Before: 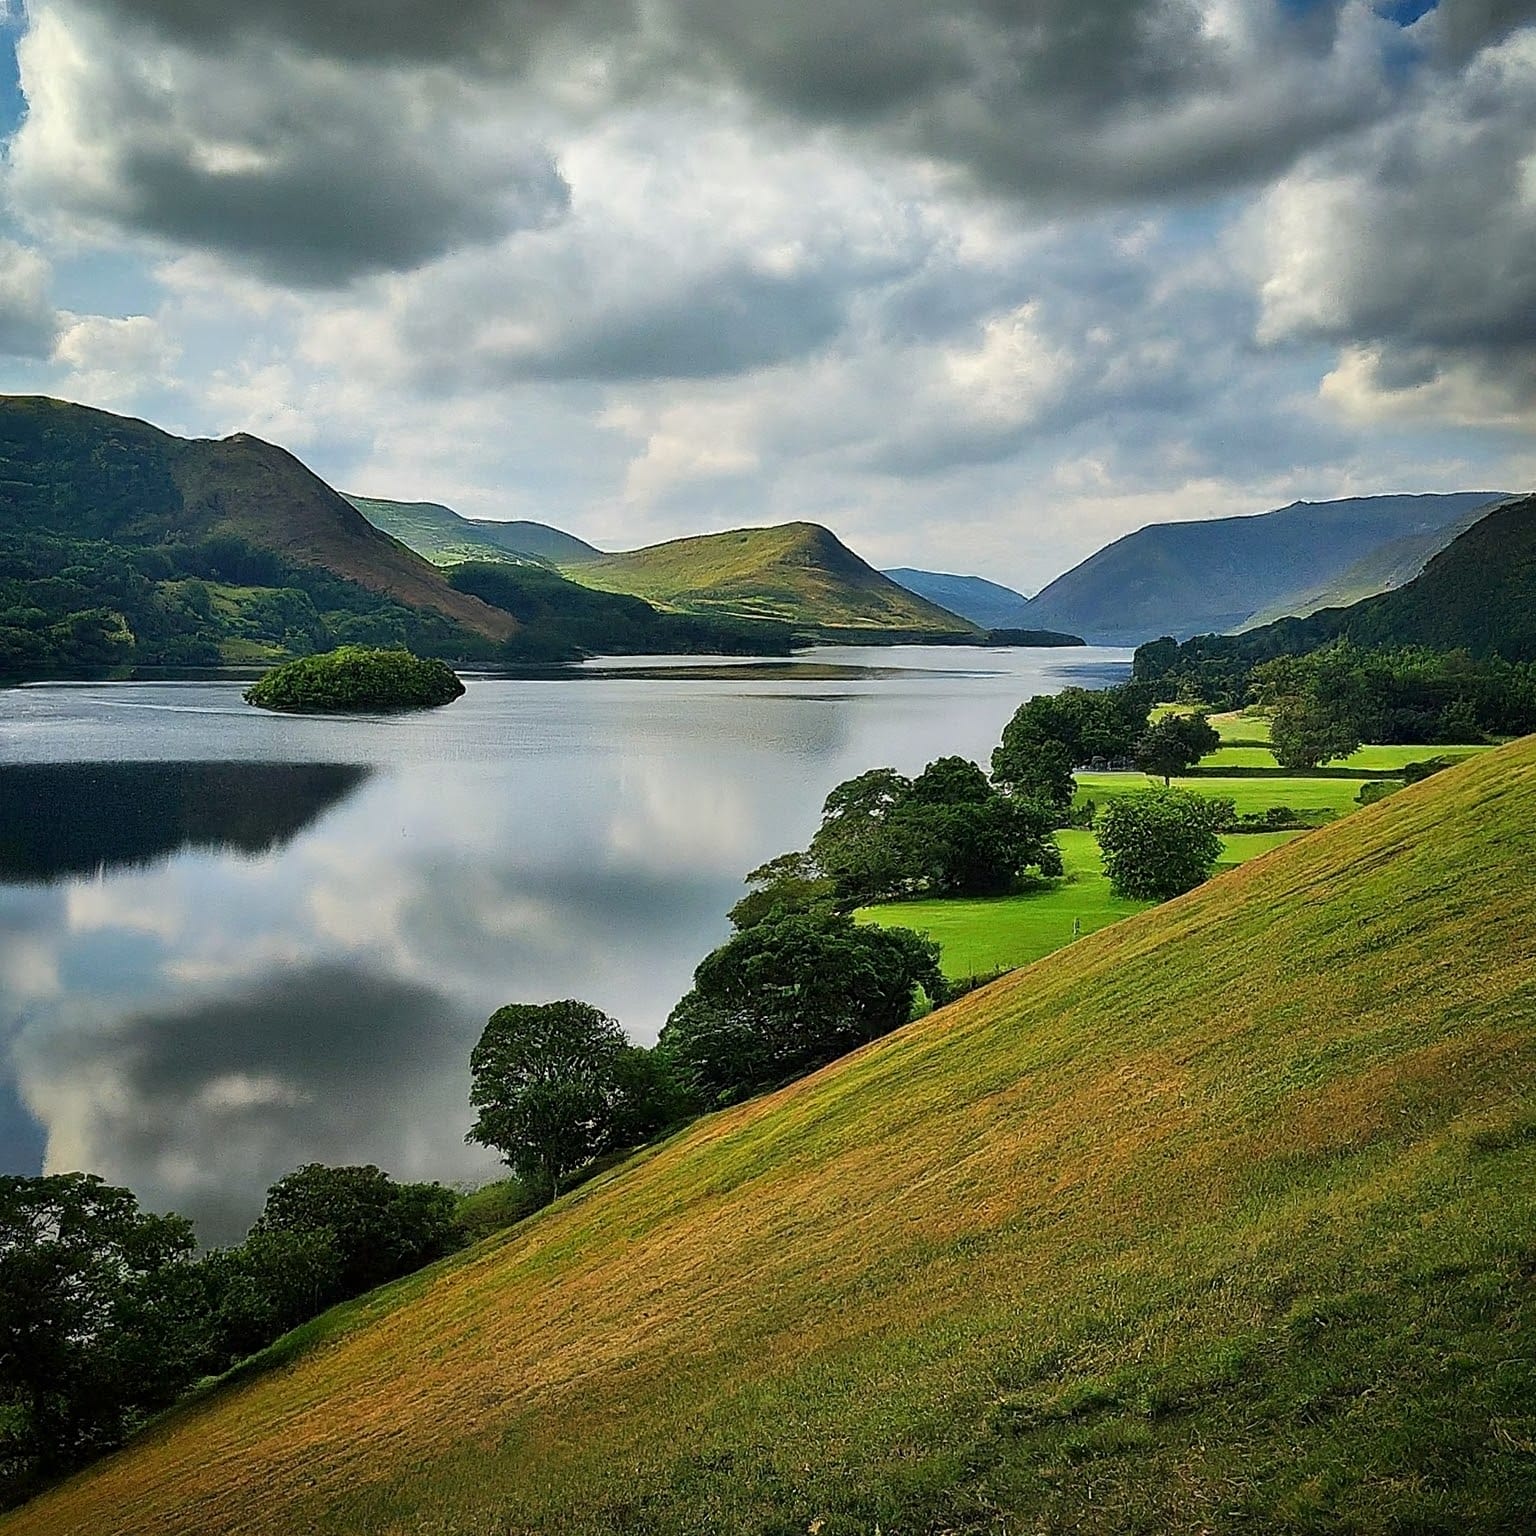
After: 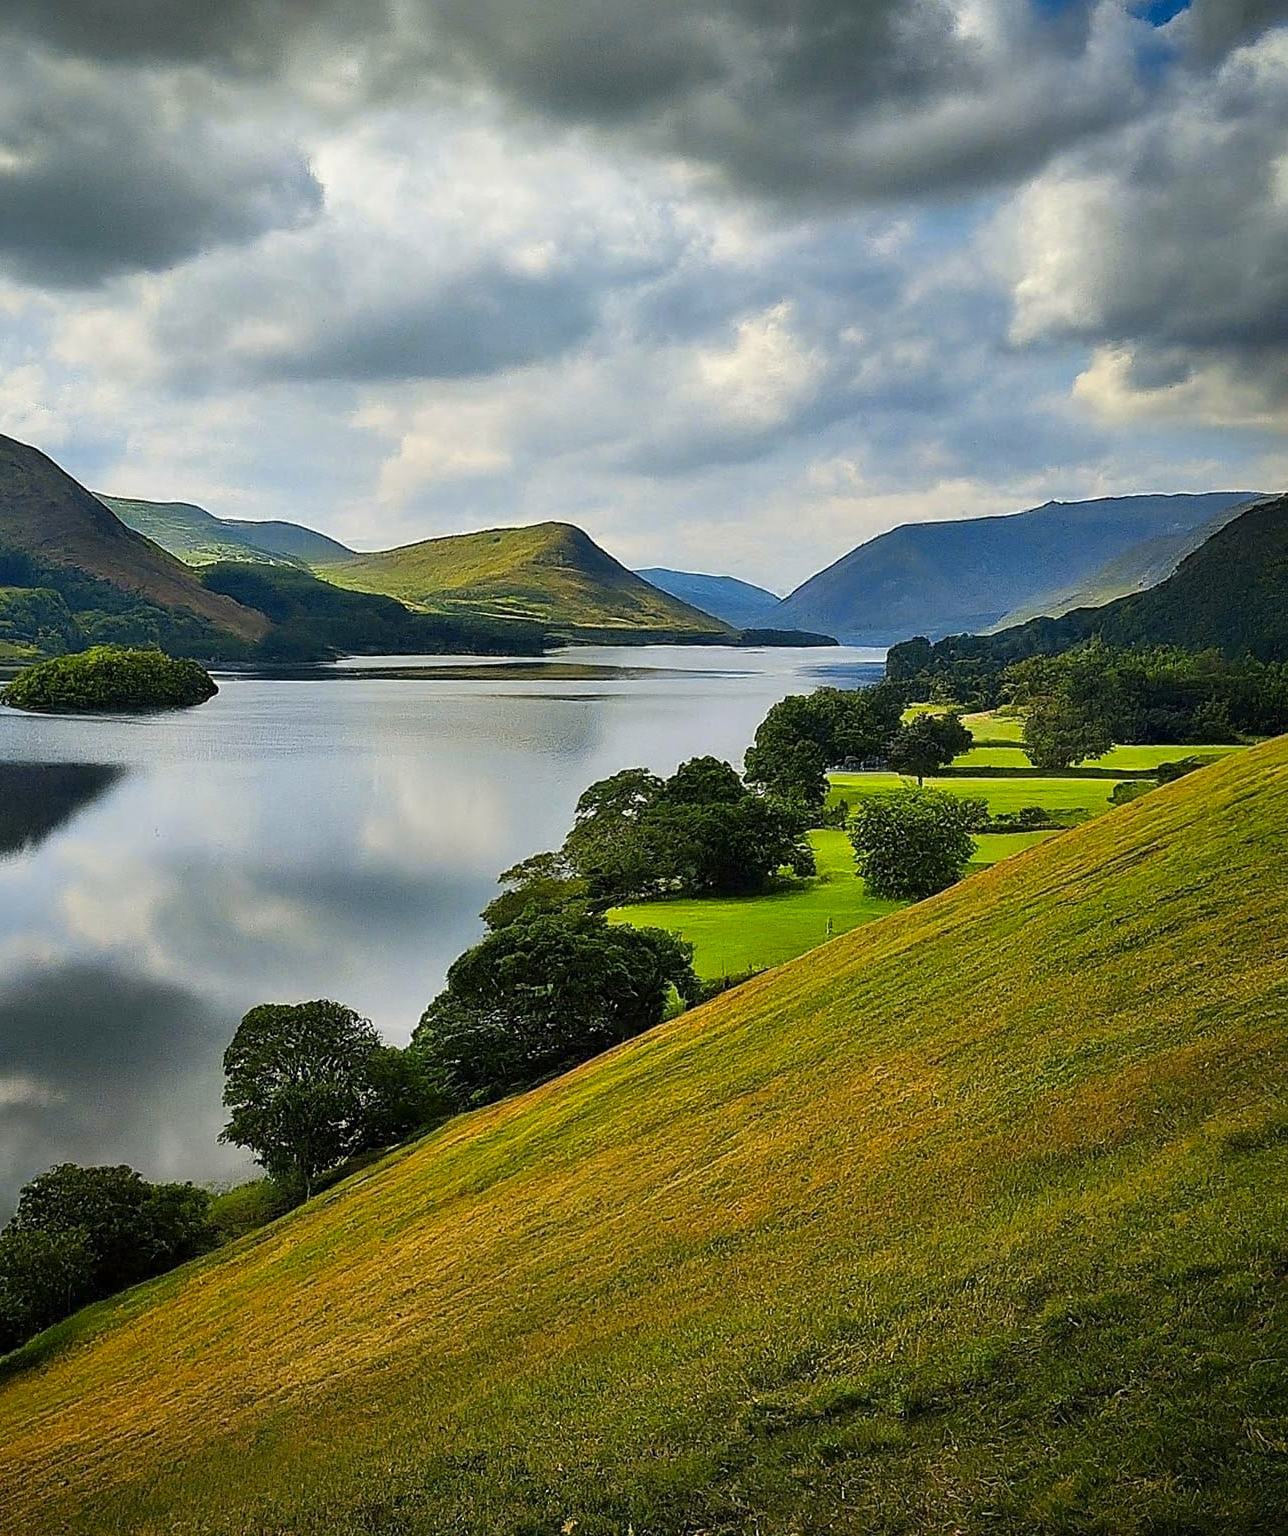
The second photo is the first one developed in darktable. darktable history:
crop: left 16.145%
color contrast: green-magenta contrast 0.85, blue-yellow contrast 1.25, unbound 0
